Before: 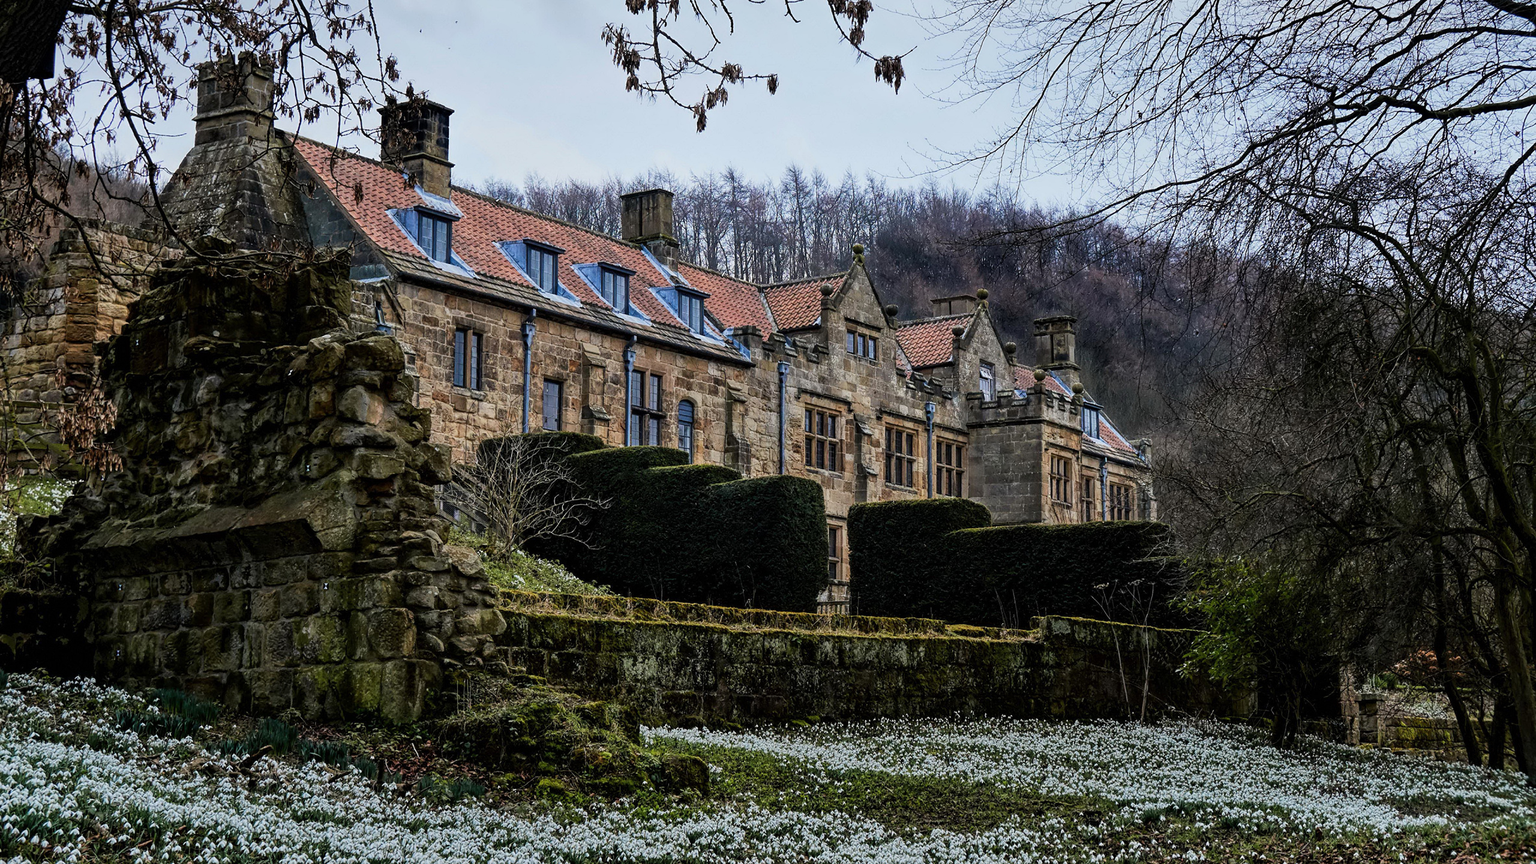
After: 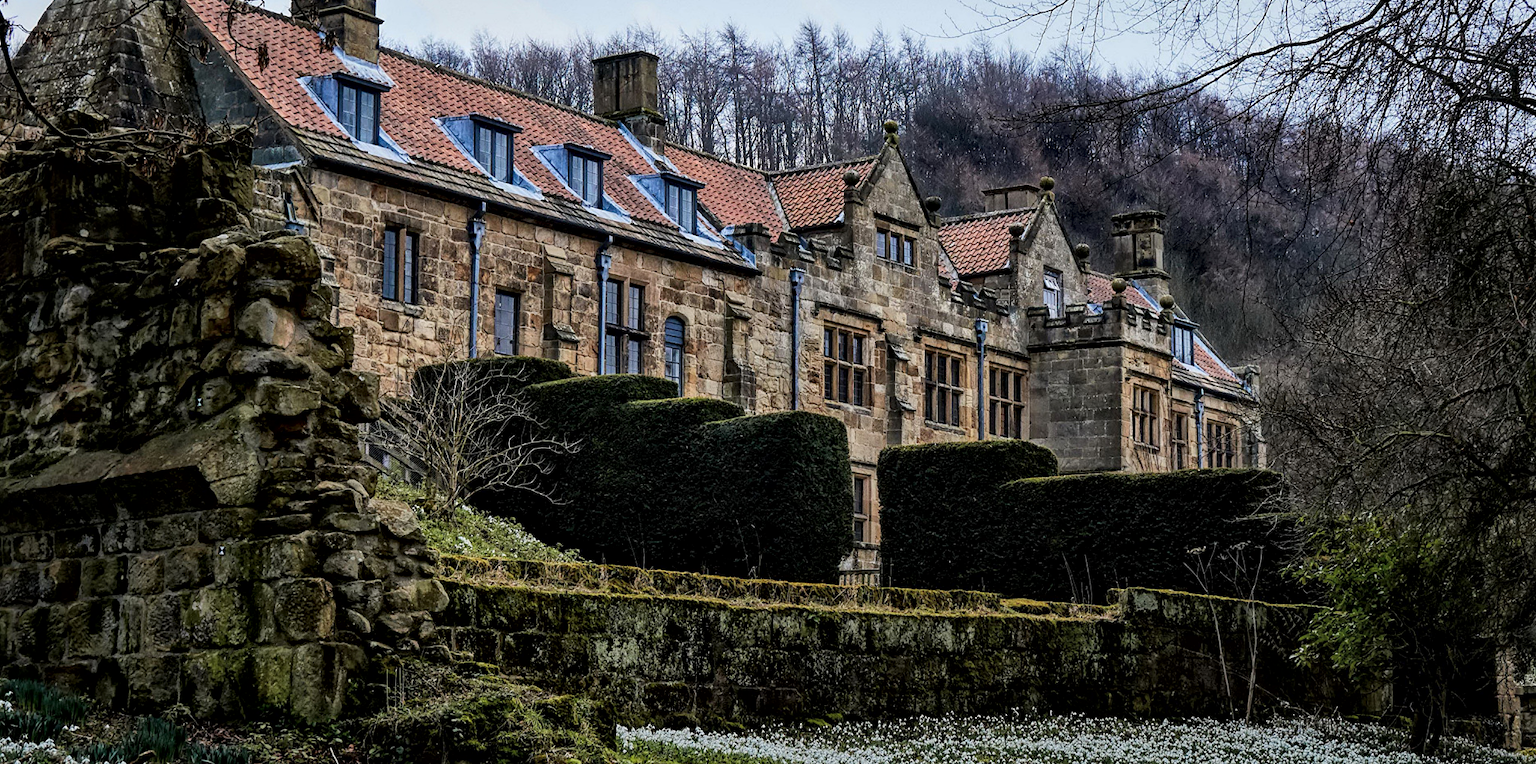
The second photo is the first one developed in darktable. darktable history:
crop: left 9.739%, top 17.178%, right 10.685%, bottom 12.352%
local contrast: mode bilateral grid, contrast 20, coarseness 51, detail 158%, midtone range 0.2
